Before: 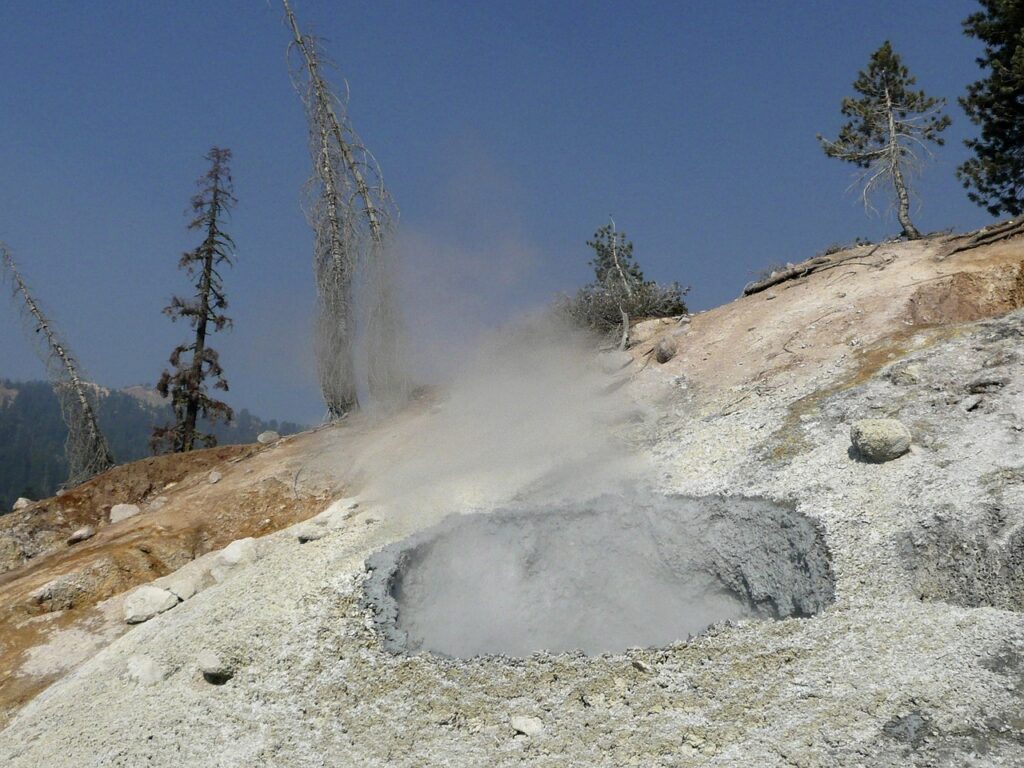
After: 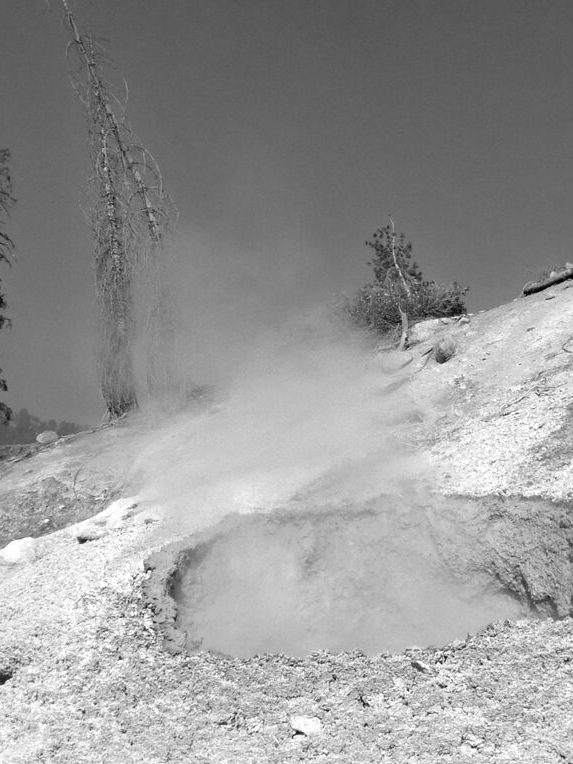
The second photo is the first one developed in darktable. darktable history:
crop: left 21.674%, right 22.086%
exposure: black level correction 0.001, exposure 0.675 EV, compensate highlight preservation false
monochrome: a 26.22, b 42.67, size 0.8
